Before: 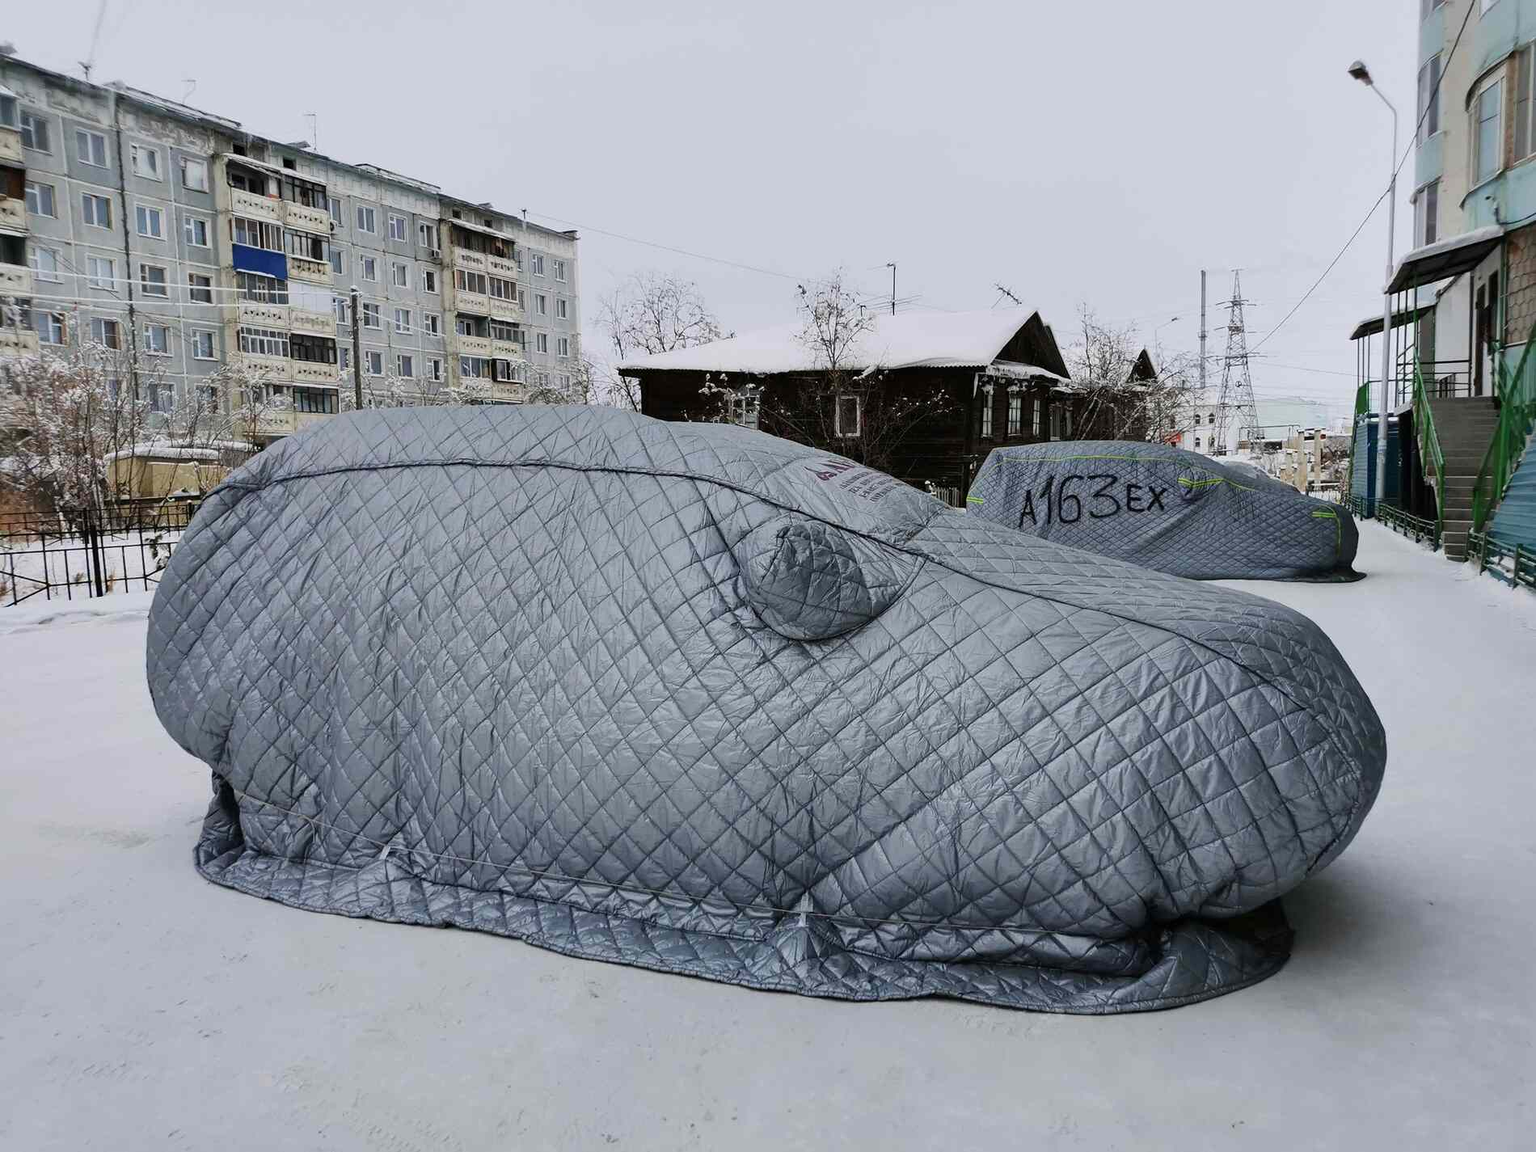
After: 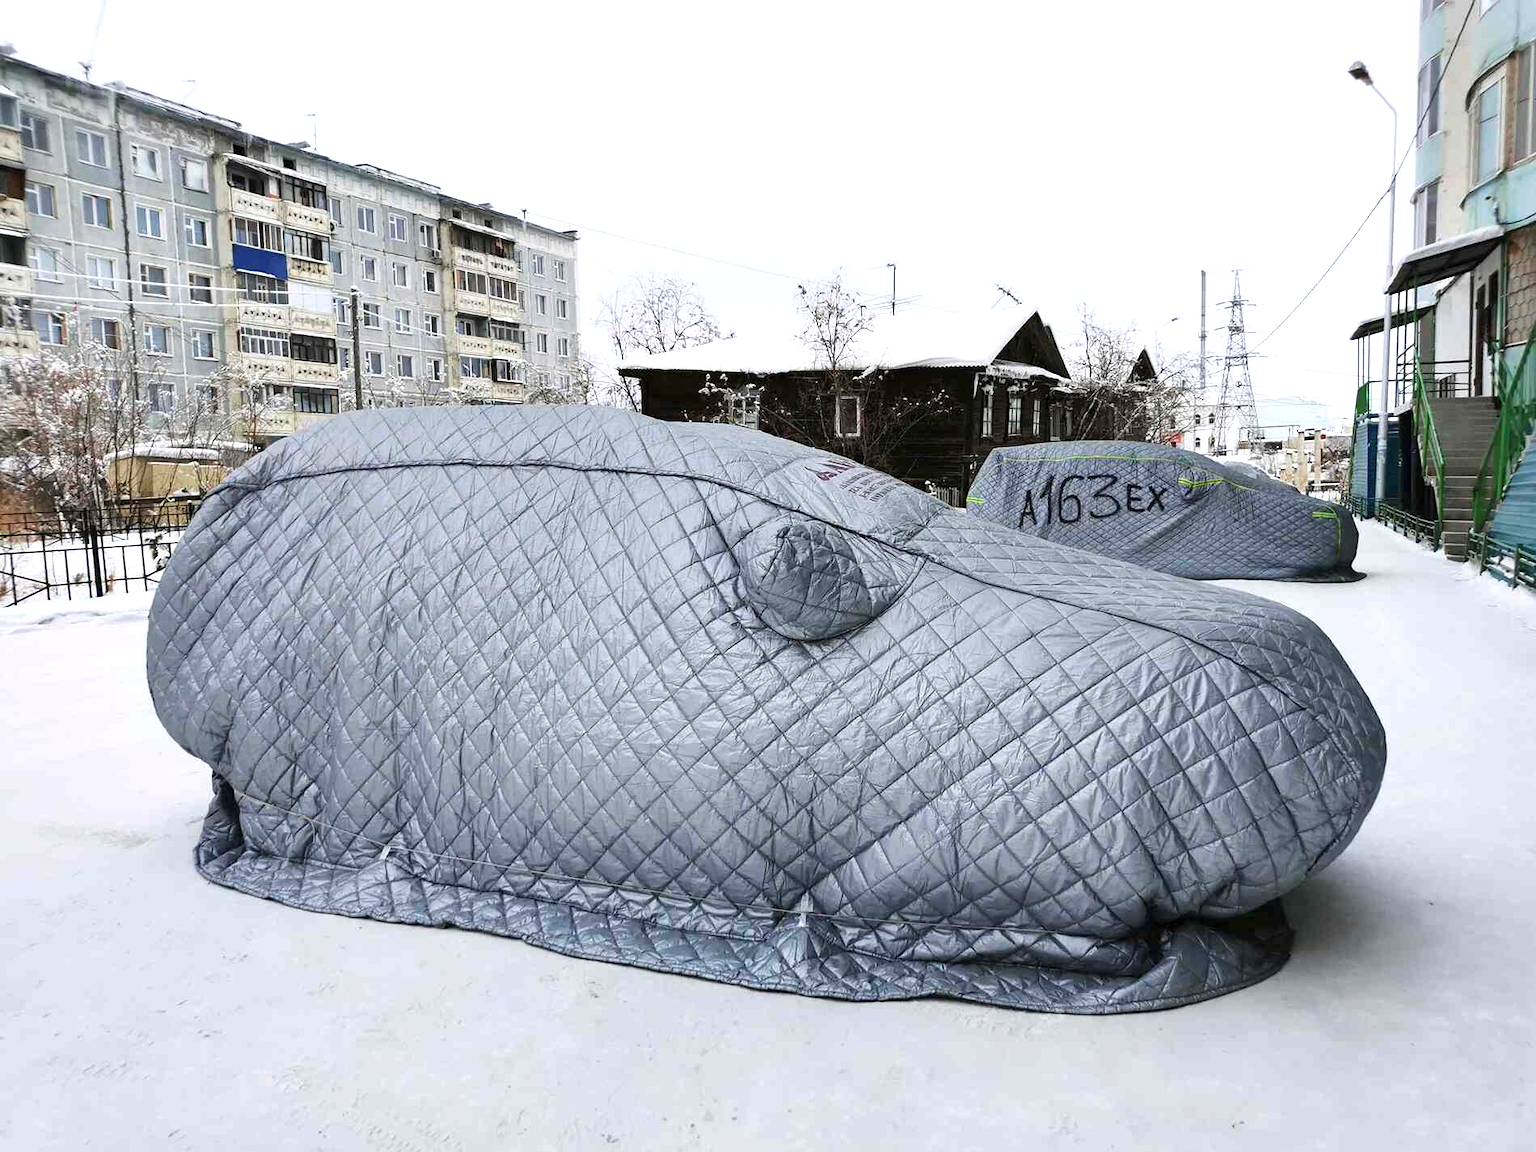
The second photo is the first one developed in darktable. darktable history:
exposure: exposure 0.775 EV, compensate highlight preservation false
